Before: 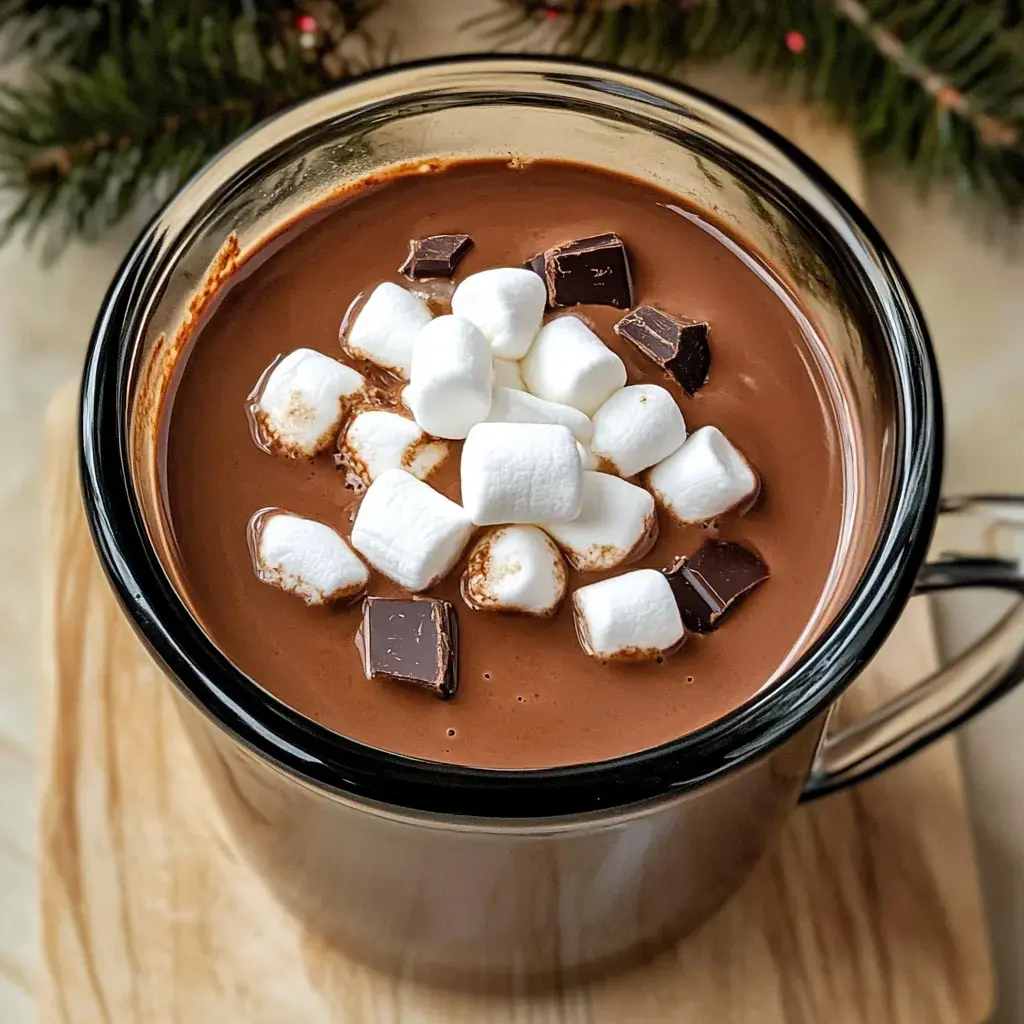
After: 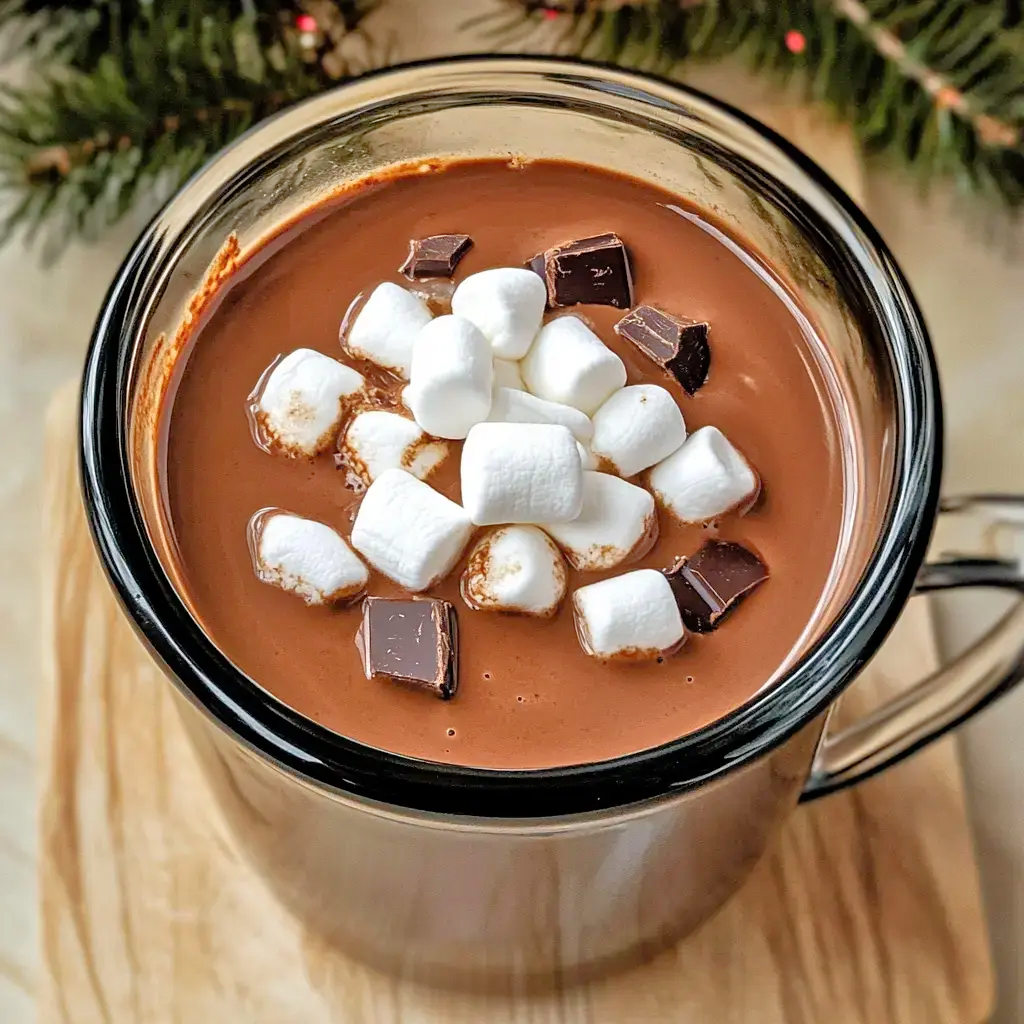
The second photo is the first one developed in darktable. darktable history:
tone equalizer: -7 EV 0.148 EV, -6 EV 0.591 EV, -5 EV 1.17 EV, -4 EV 1.35 EV, -3 EV 1.15 EV, -2 EV 0.6 EV, -1 EV 0.161 EV
